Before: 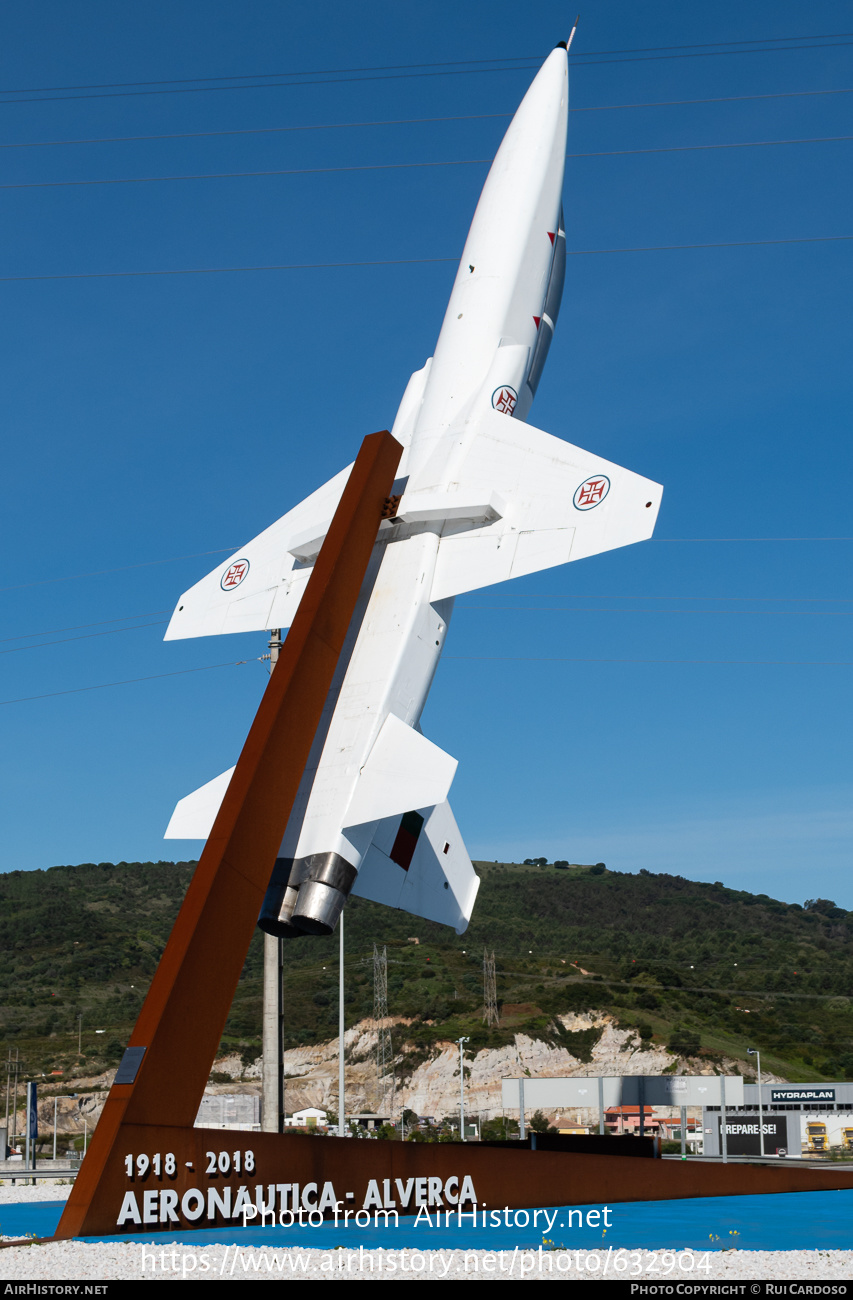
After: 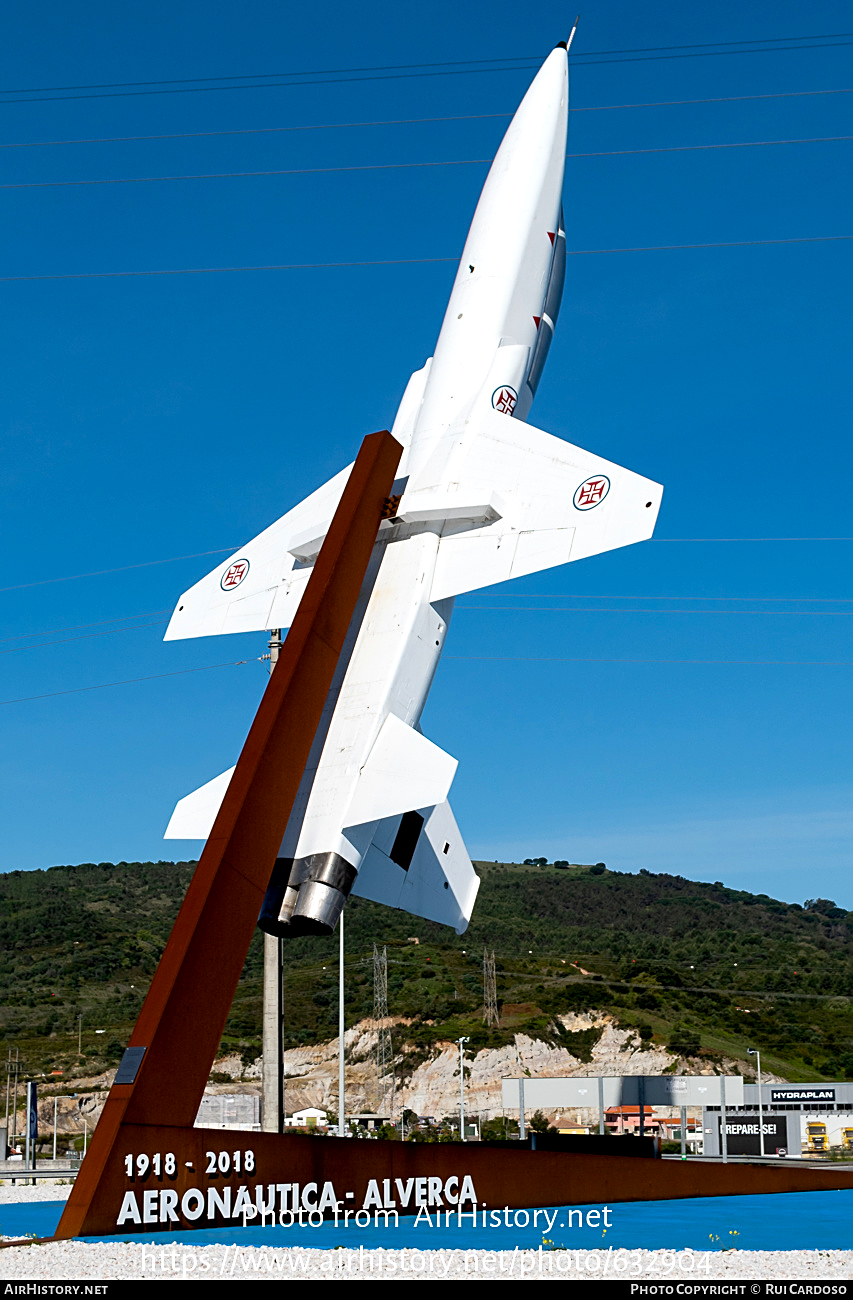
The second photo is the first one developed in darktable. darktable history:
sharpen: on, module defaults
color balance rgb: perceptual saturation grading › global saturation 18.143%
exposure: black level correction 0.007, exposure 0.159 EV, compensate exposure bias true, compensate highlight preservation false
